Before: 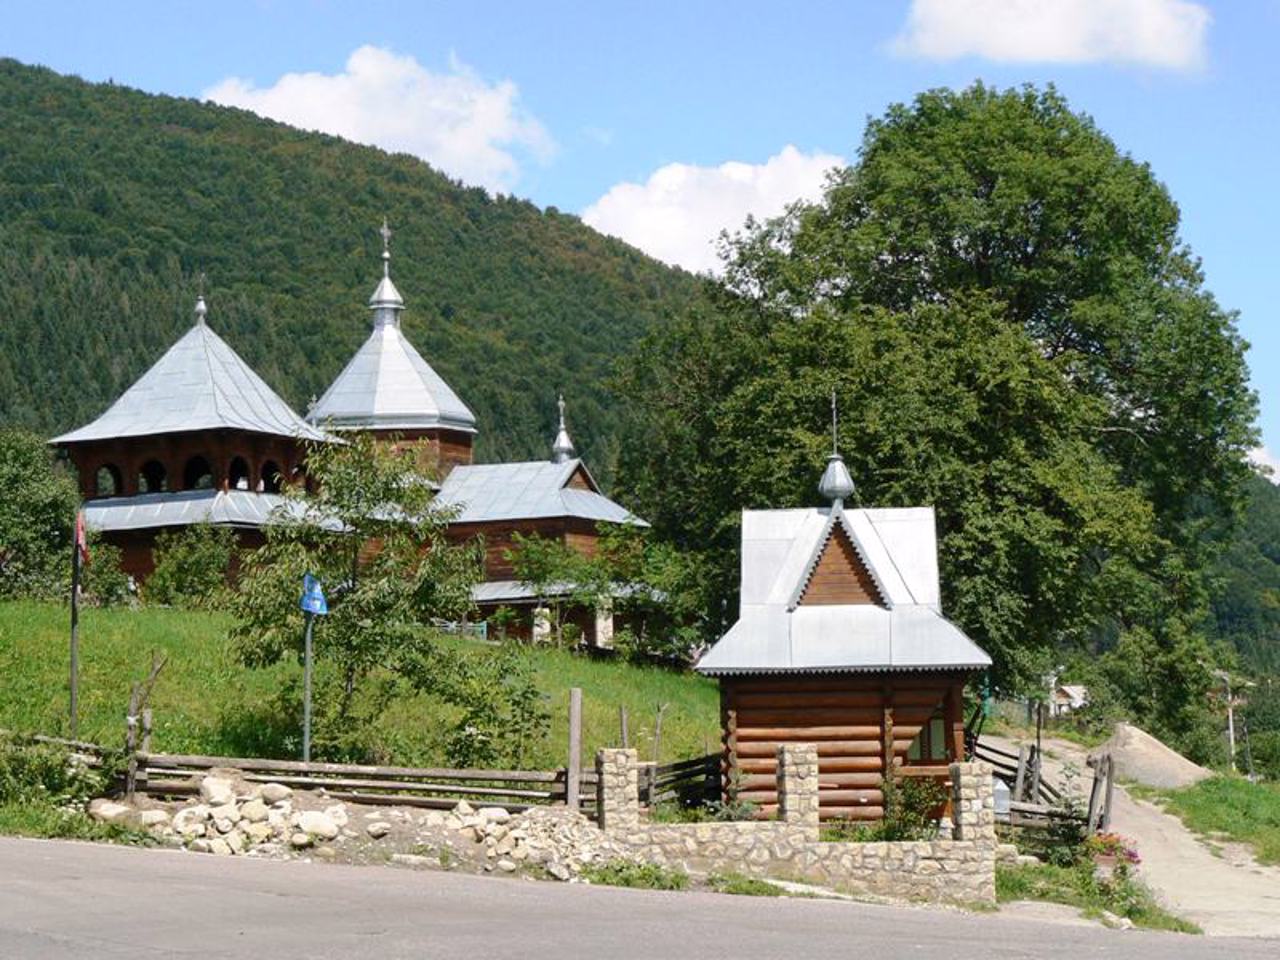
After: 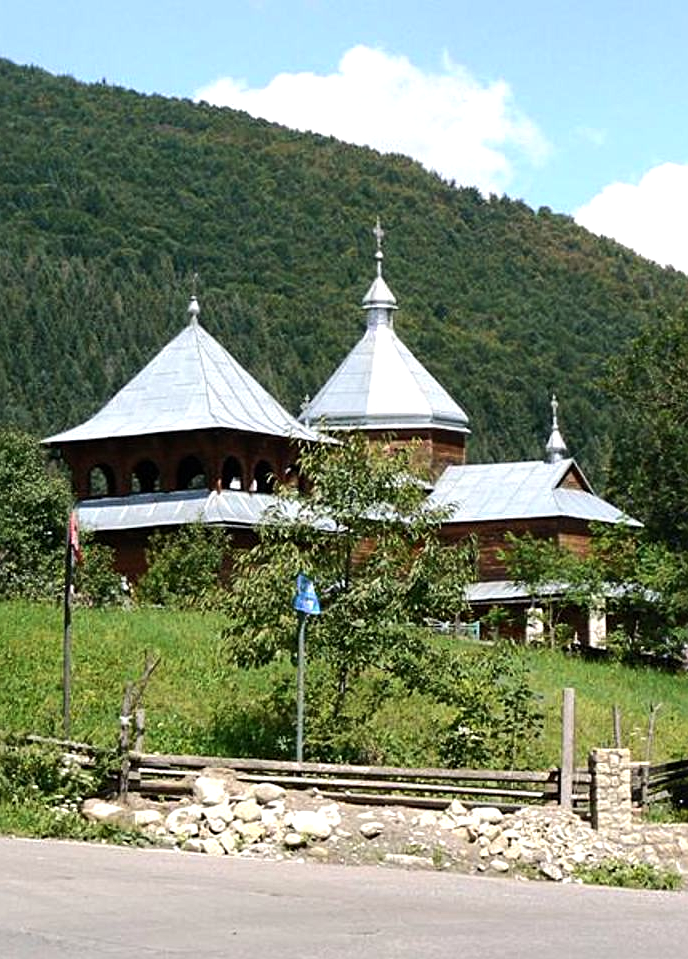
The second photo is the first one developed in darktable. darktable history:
exposure: compensate highlight preservation false
crop: left 0.587%, right 45.588%, bottom 0.086%
tone equalizer: -8 EV -0.417 EV, -7 EV -0.389 EV, -6 EV -0.333 EV, -5 EV -0.222 EV, -3 EV 0.222 EV, -2 EV 0.333 EV, -1 EV 0.389 EV, +0 EV 0.417 EV, edges refinement/feathering 500, mask exposure compensation -1.57 EV, preserve details no
sharpen: radius 2.167, amount 0.381, threshold 0
